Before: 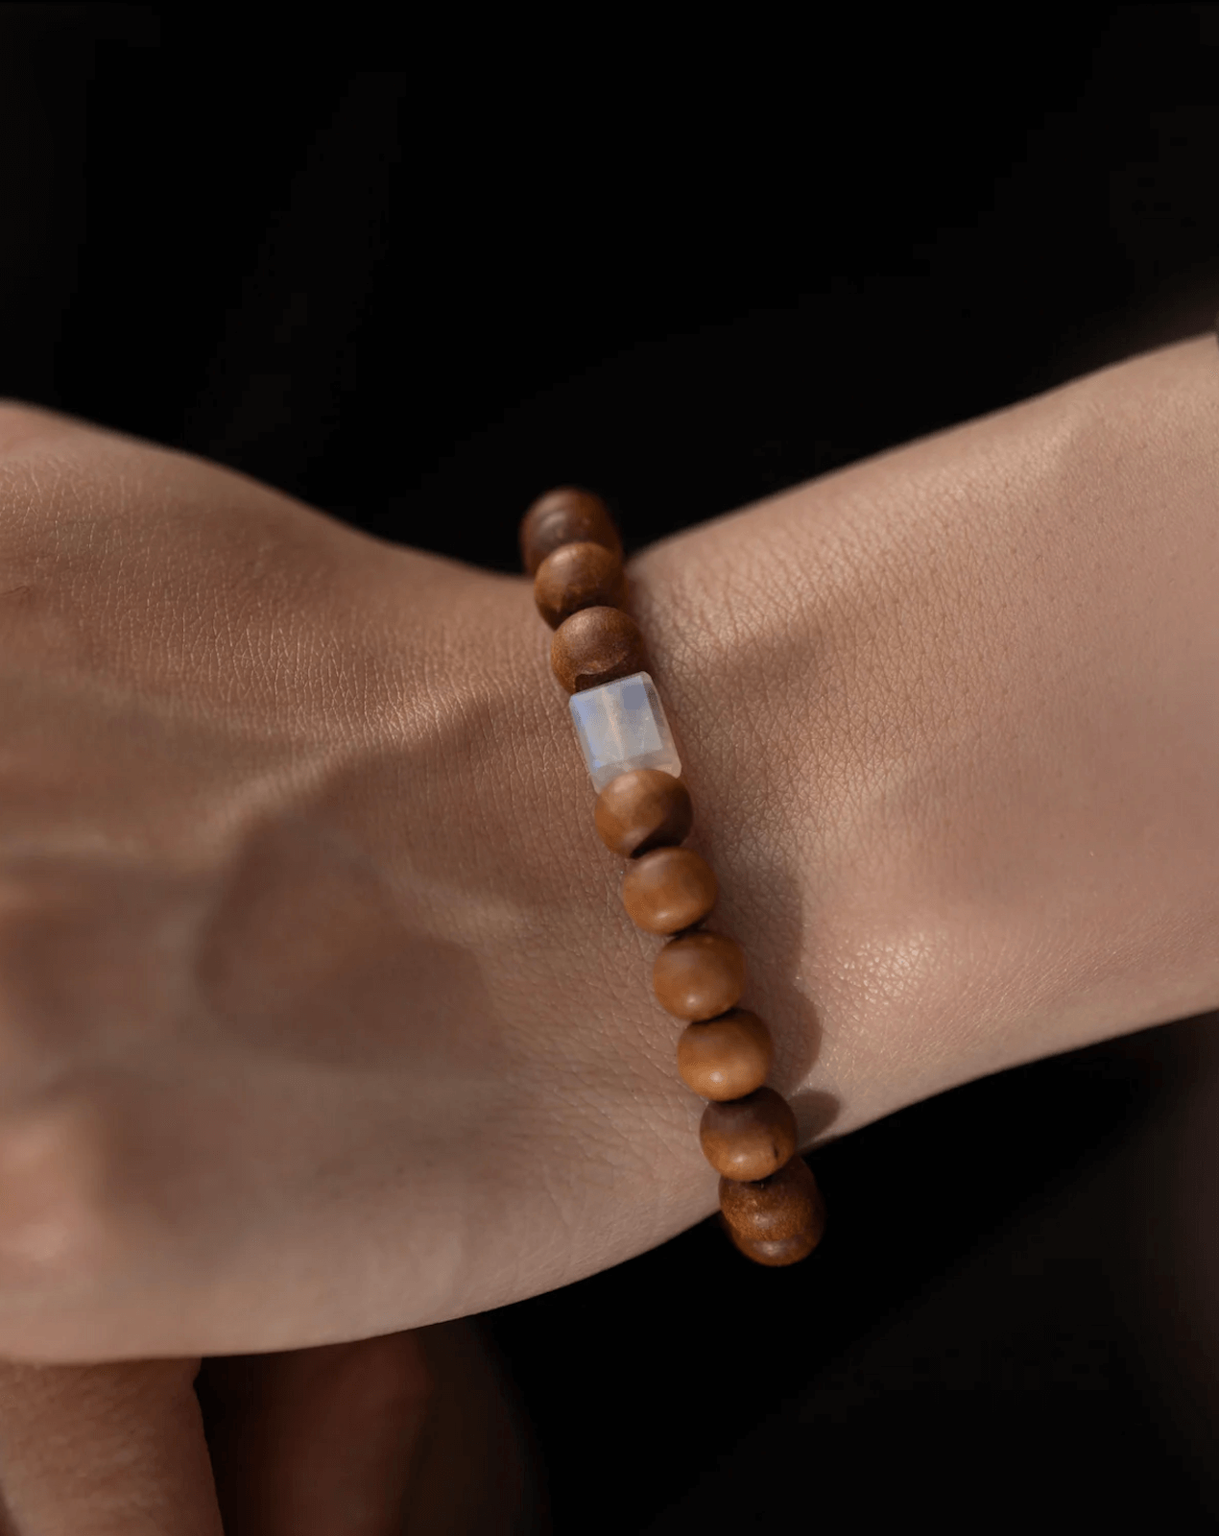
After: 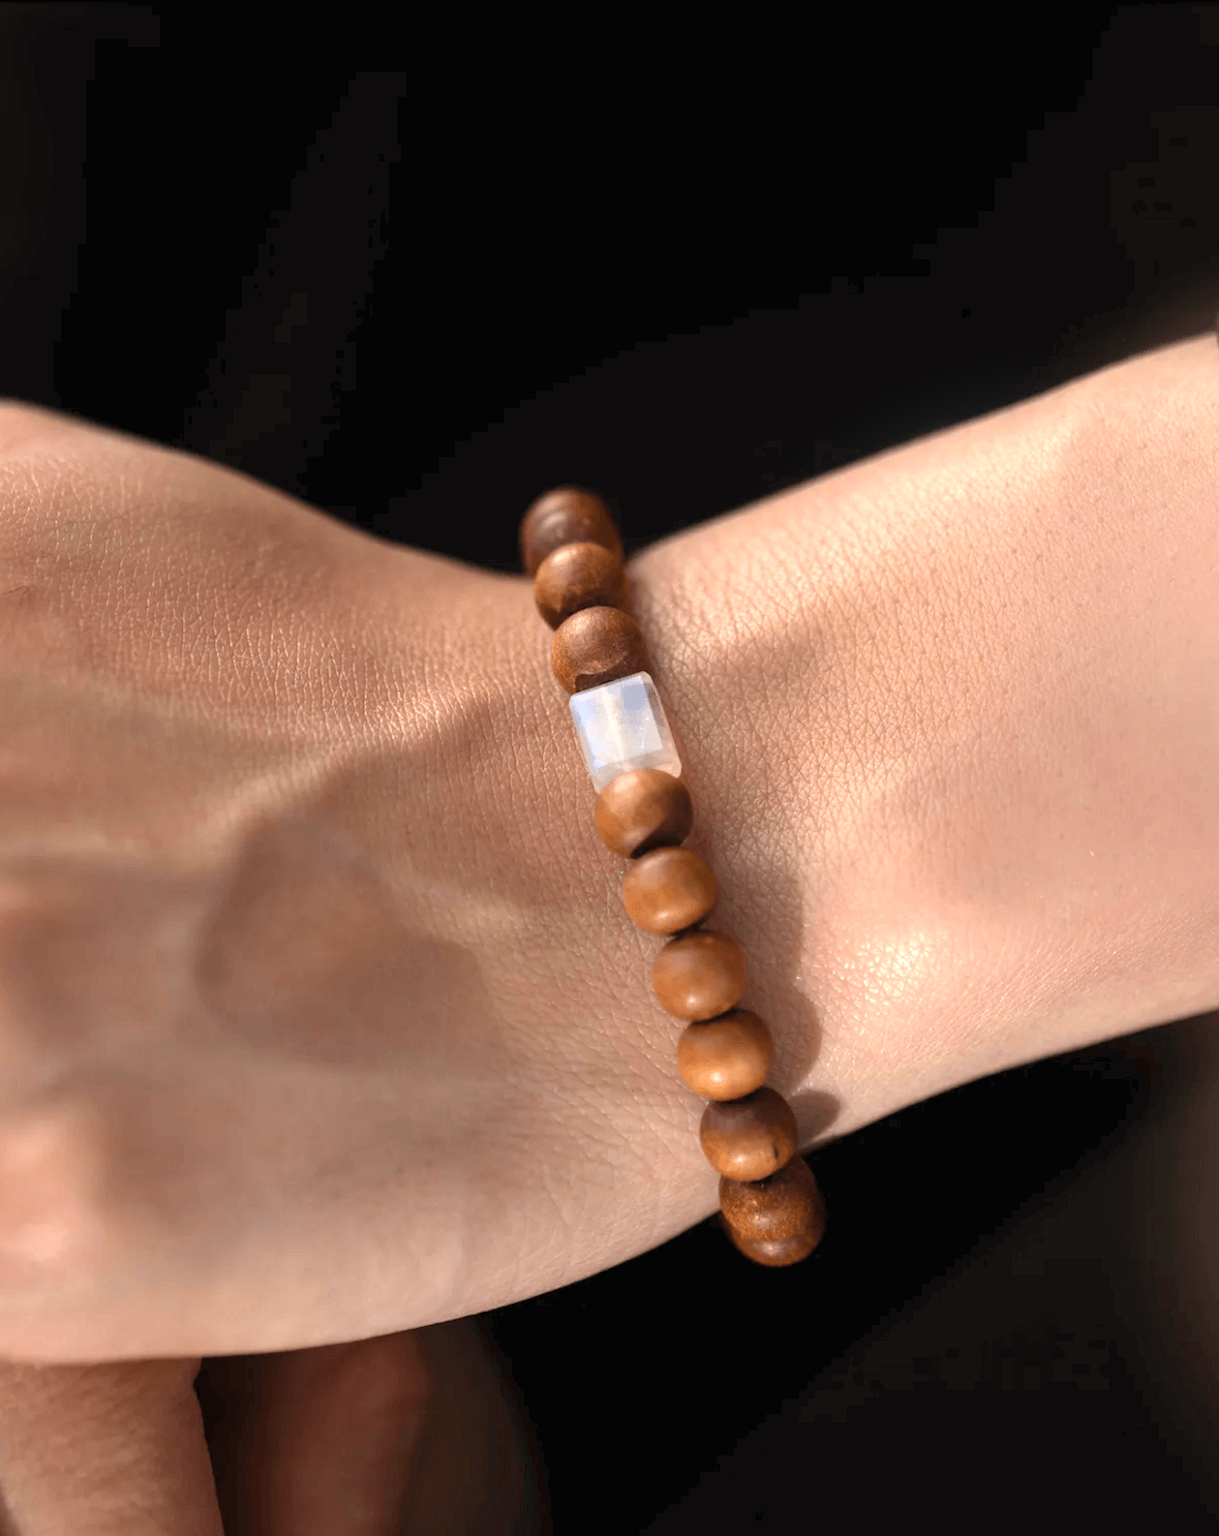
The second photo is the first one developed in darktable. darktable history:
bloom: size 9%, threshold 100%, strength 7%
exposure: black level correction 0, exposure 1.2 EV, compensate exposure bias true, compensate highlight preservation false
